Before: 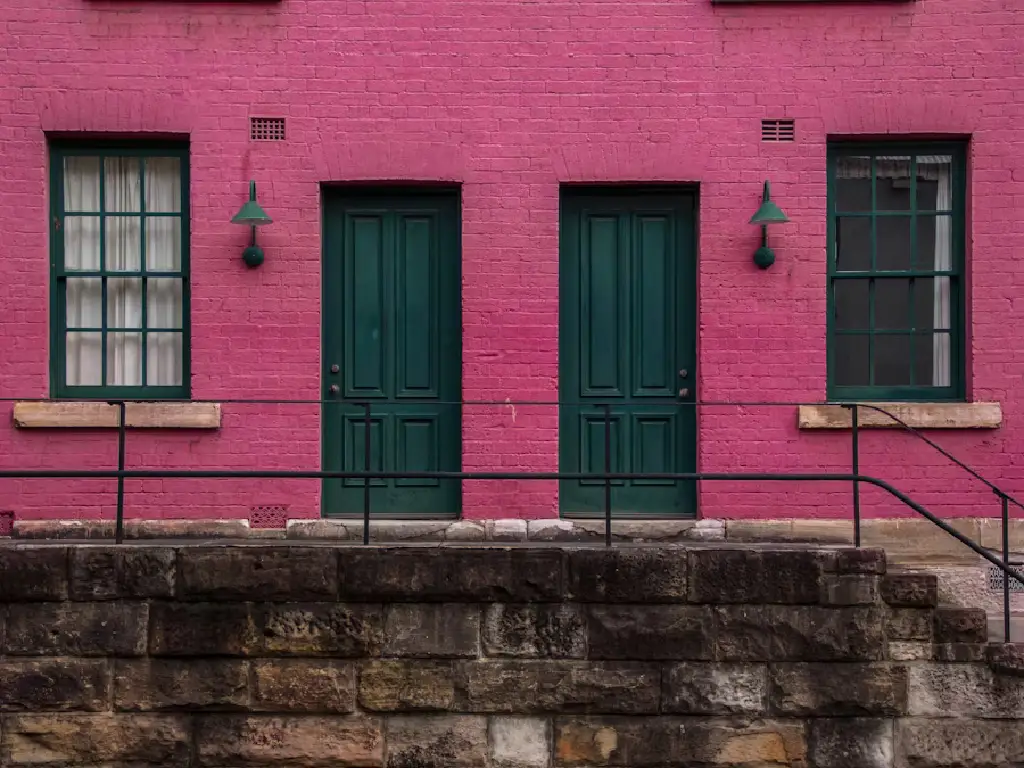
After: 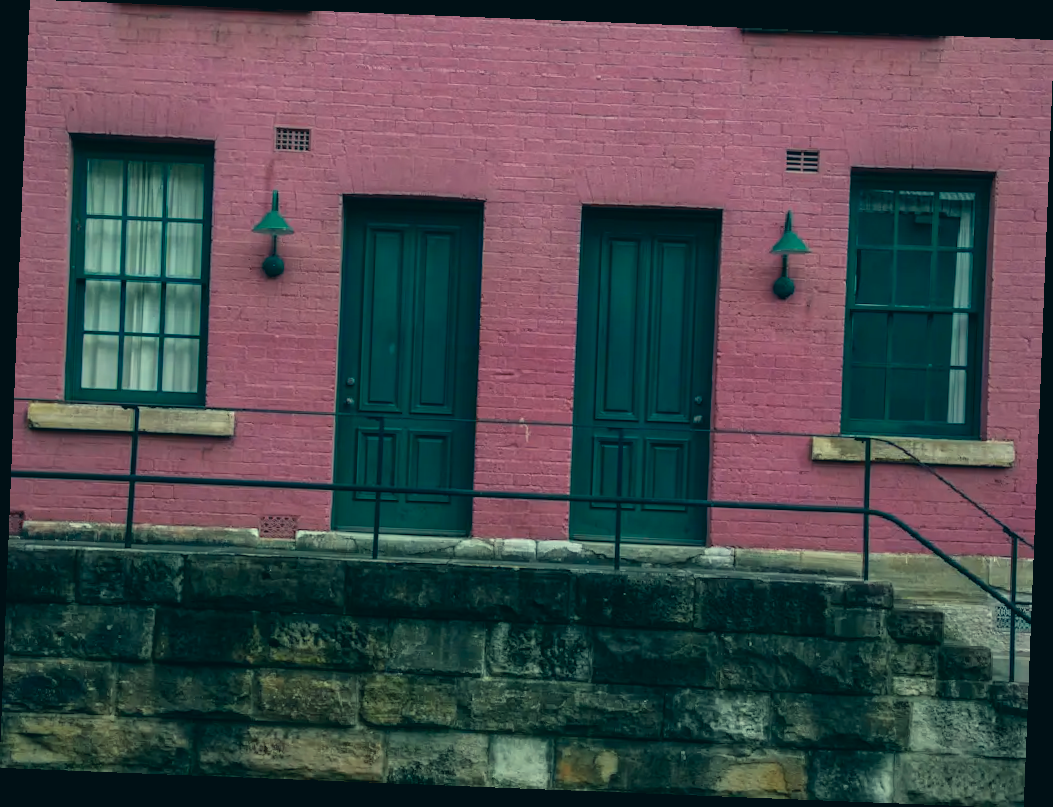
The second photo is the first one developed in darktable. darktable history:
rotate and perspective: rotation 2.27°, automatic cropping off
color correction: highlights a* -20.08, highlights b* 9.8, shadows a* -20.4, shadows b* -10.76
